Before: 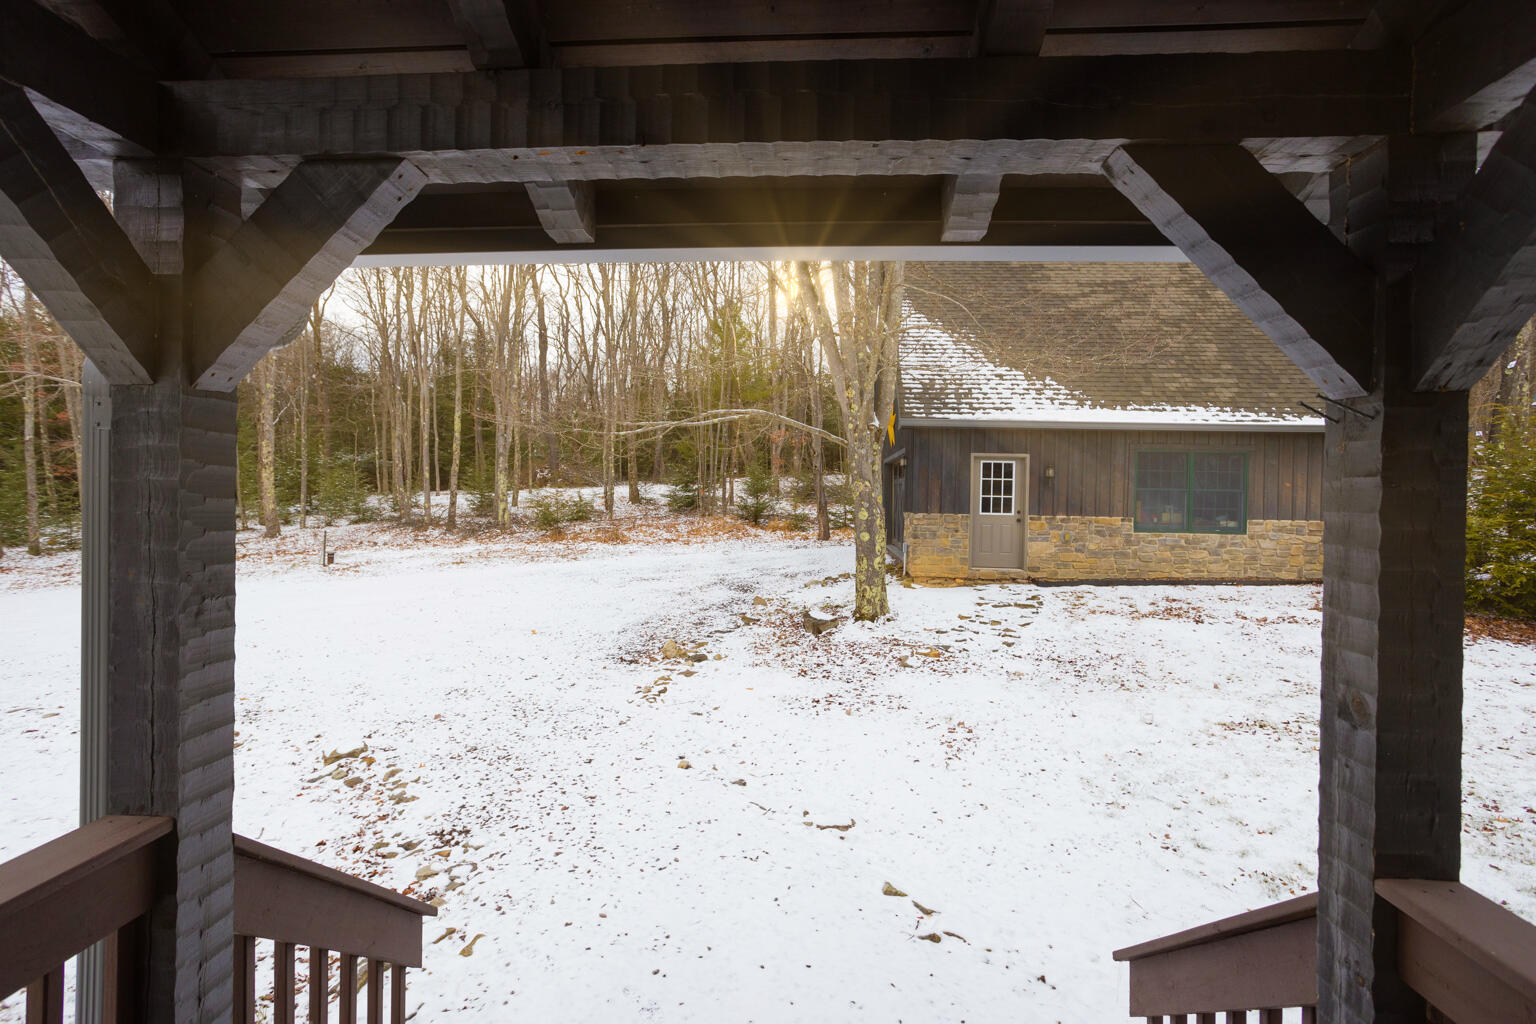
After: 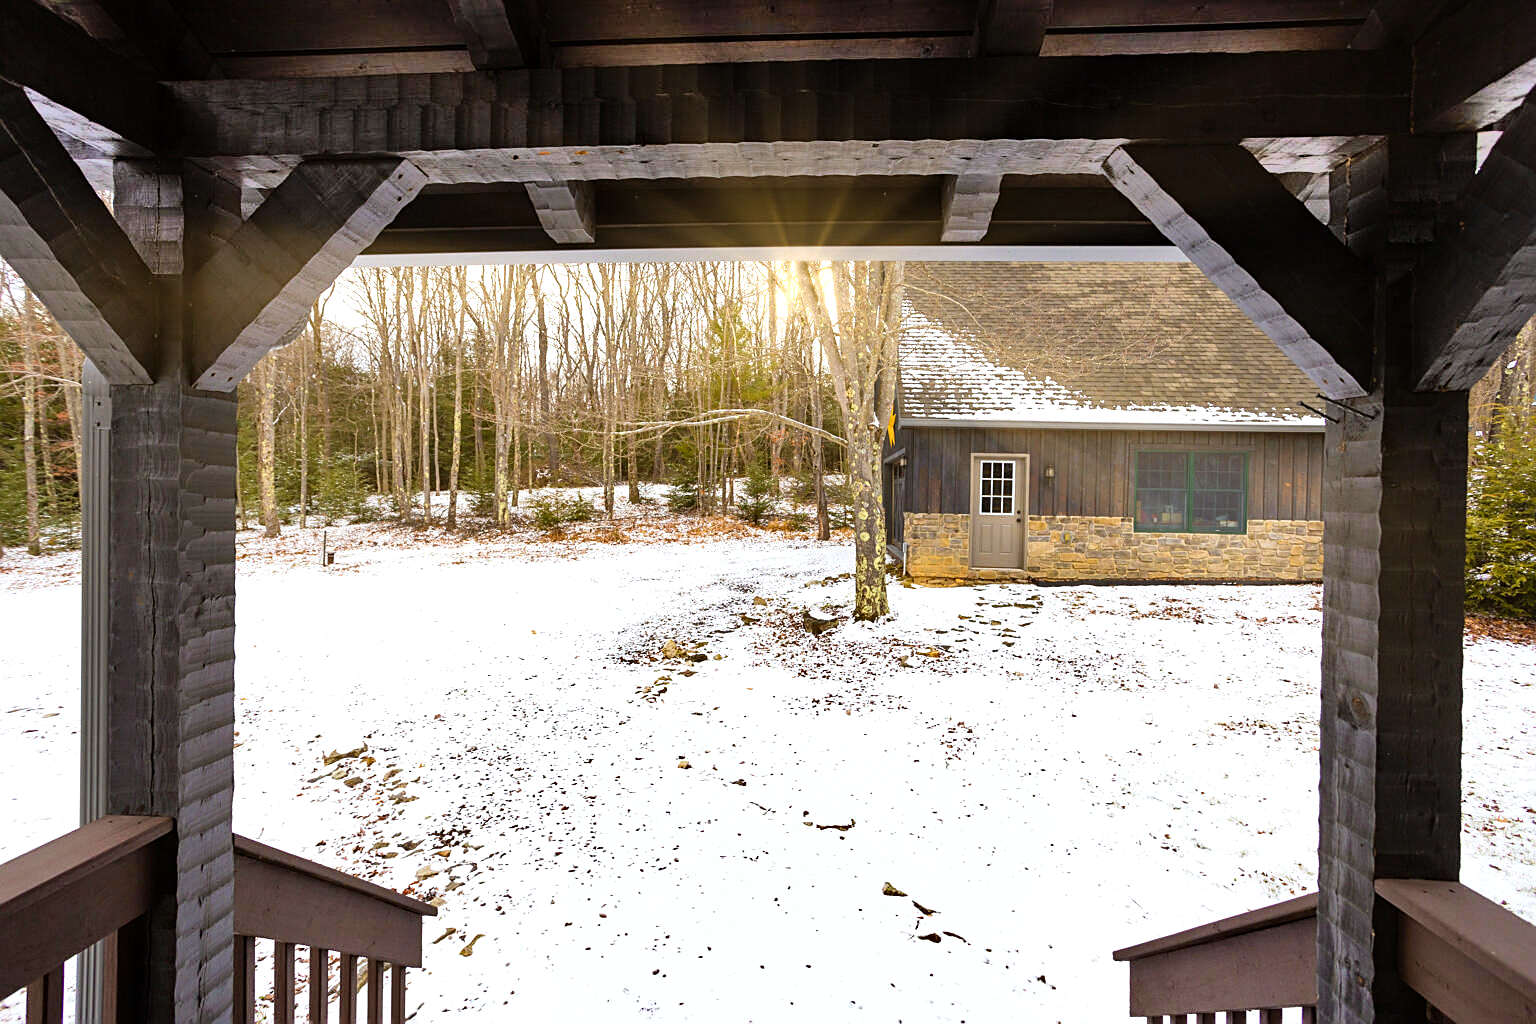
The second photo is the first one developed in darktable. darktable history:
filmic rgb: black relative exposure -16 EV, white relative exposure 6.12 EV, hardness 5.22
levels: levels [0, 0.394, 0.787]
shadows and highlights: soften with gaussian
haze removal: strength 0.1, compatibility mode true, adaptive false
sharpen: amount 0.478
